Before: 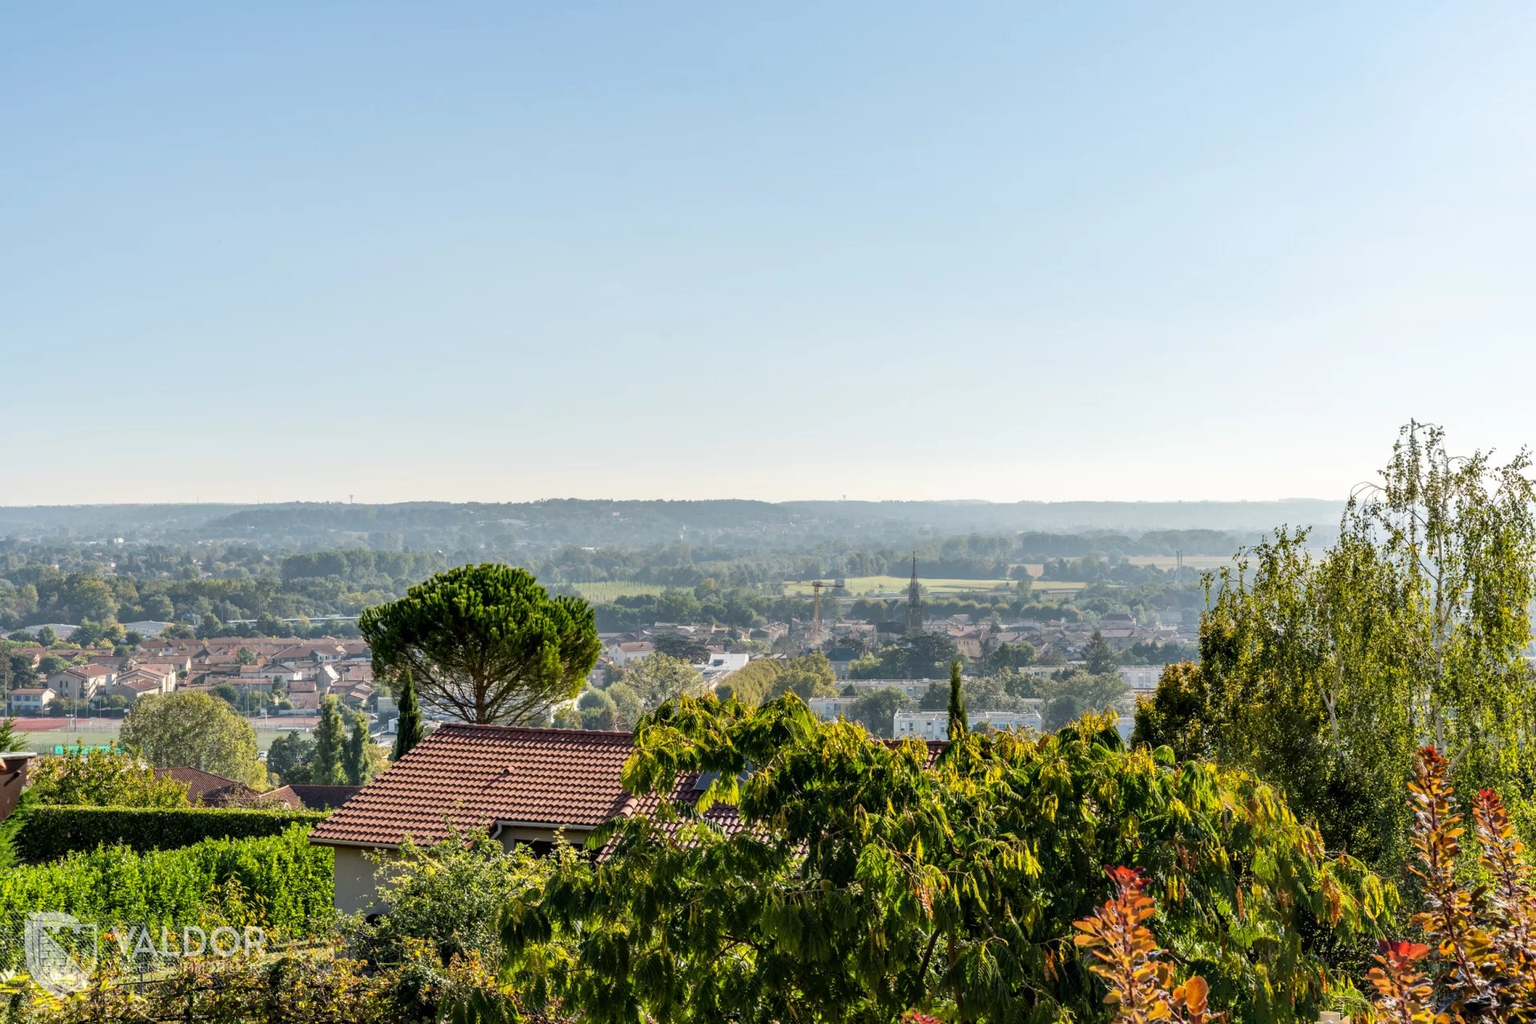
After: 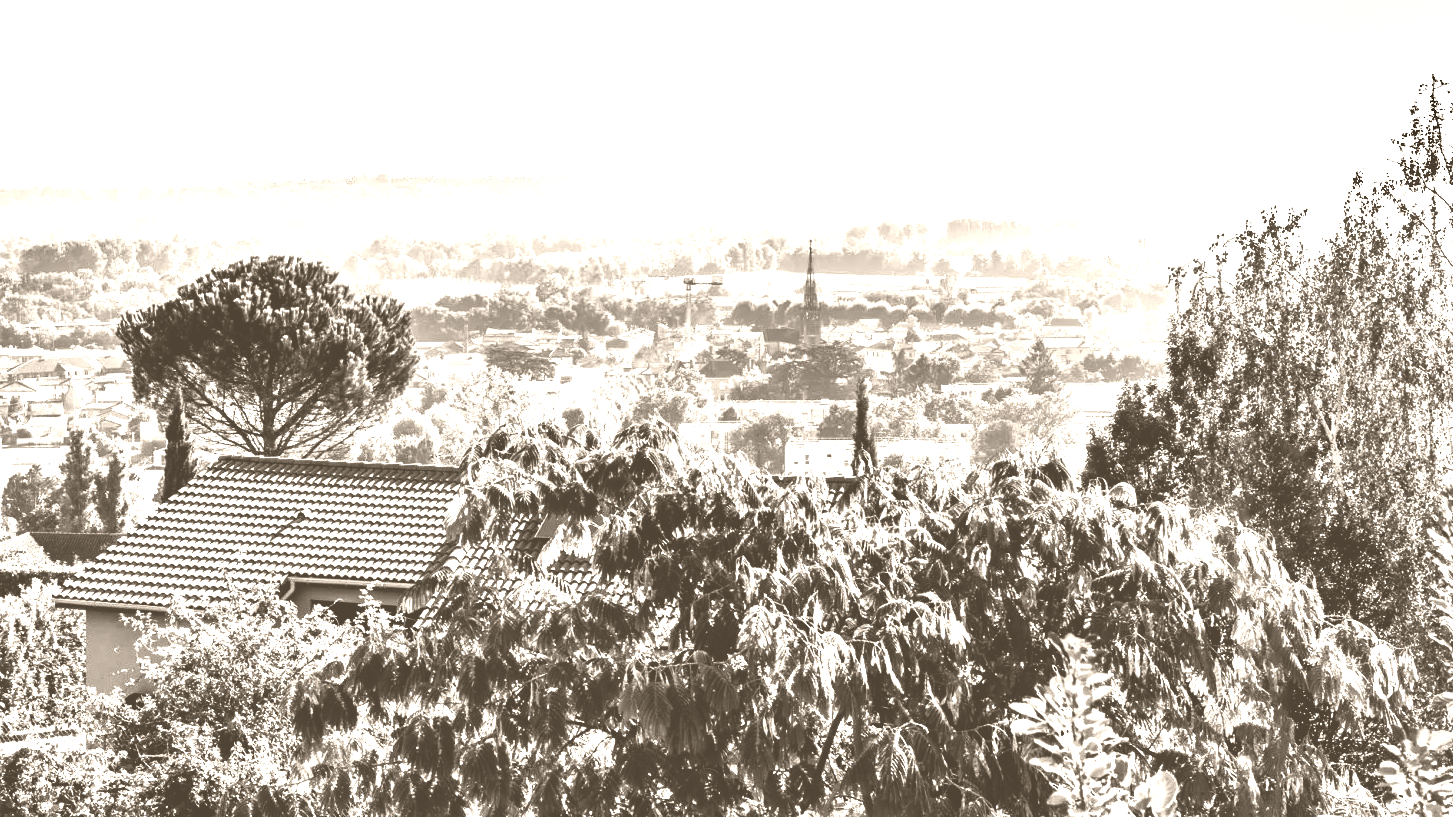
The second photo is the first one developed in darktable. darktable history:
levels: levels [0, 0.476, 0.951]
color correction: highlights a* -0.482, highlights b* 0.161, shadows a* 4.66, shadows b* 20.72
tone equalizer: -8 EV -1.08 EV, -7 EV -1.01 EV, -6 EV -0.867 EV, -5 EV -0.578 EV, -3 EV 0.578 EV, -2 EV 0.867 EV, -1 EV 1.01 EV, +0 EV 1.08 EV, edges refinement/feathering 500, mask exposure compensation -1.57 EV, preserve details no
crop and rotate: left 17.299%, top 35.115%, right 7.015%, bottom 1.024%
contrast brightness saturation: contrast 0.08, saturation 0.2
exposure: black level correction 0.002, exposure 0.15 EV, compensate highlight preservation false
colorize: hue 34.49°, saturation 35.33%, source mix 100%, version 1
shadows and highlights: soften with gaussian
